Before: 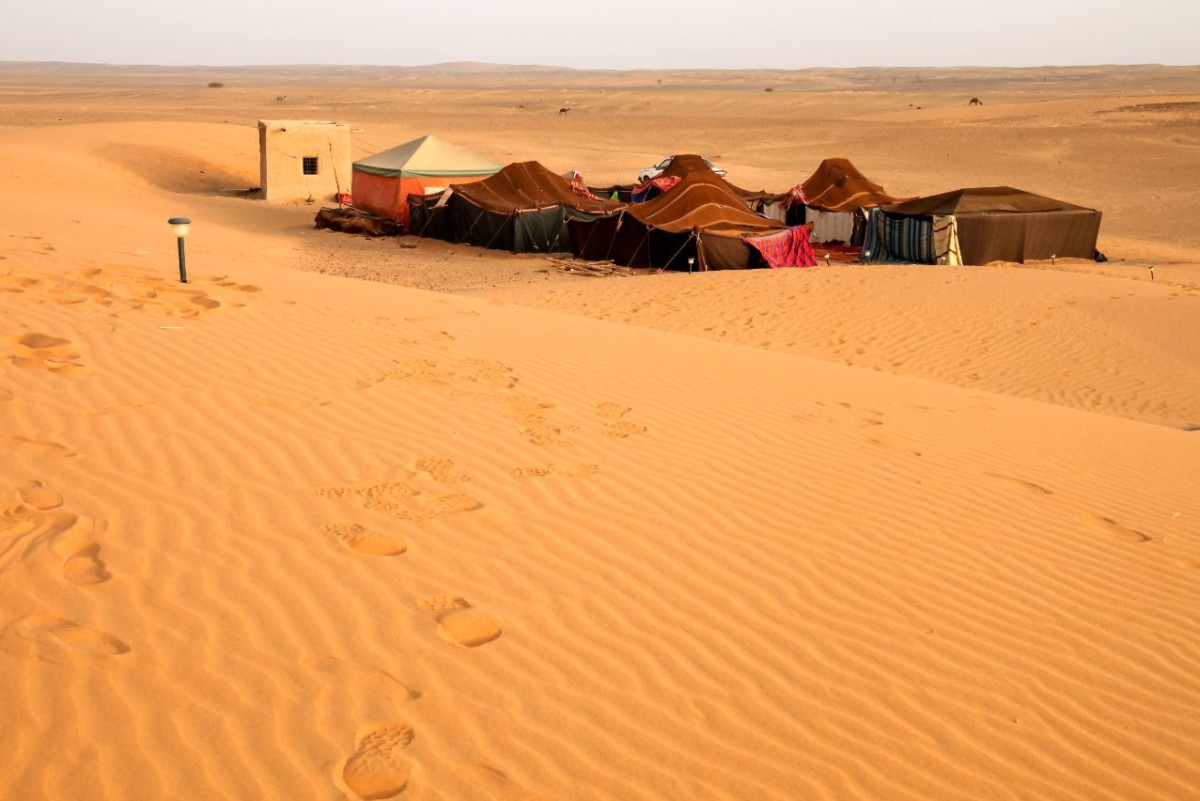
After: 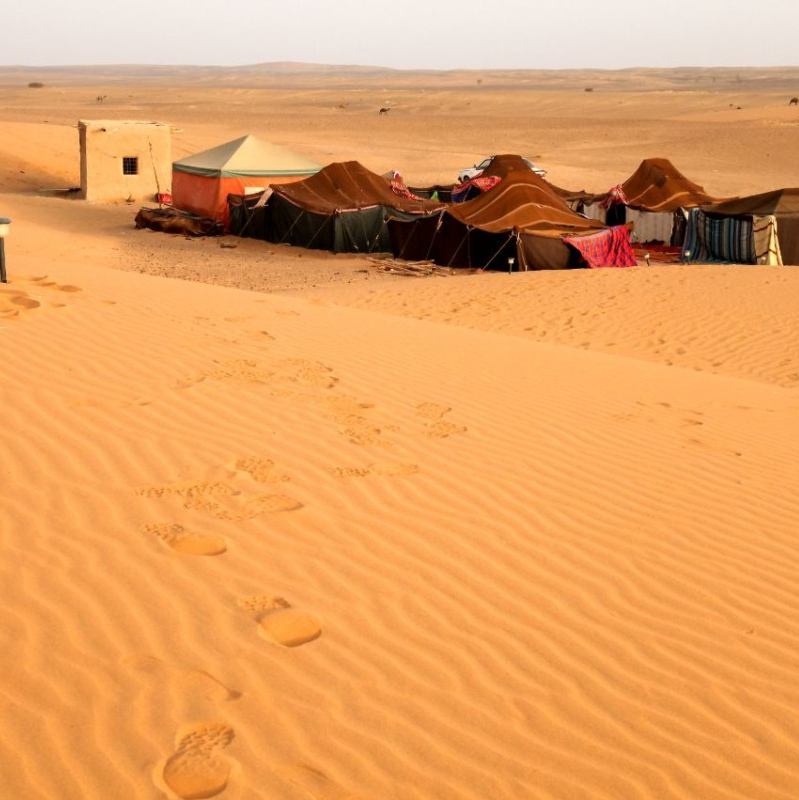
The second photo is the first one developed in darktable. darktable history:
color balance: mode lift, gamma, gain (sRGB)
crop and rotate: left 15.055%, right 18.278%
